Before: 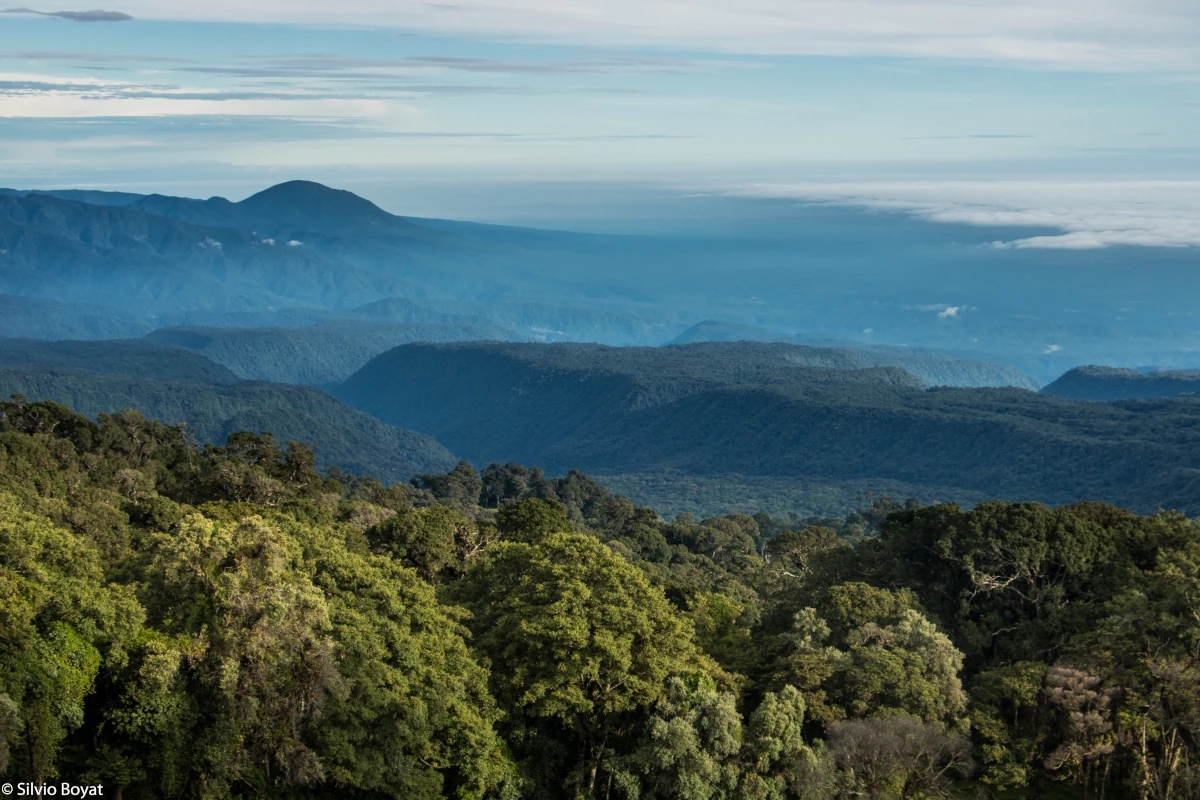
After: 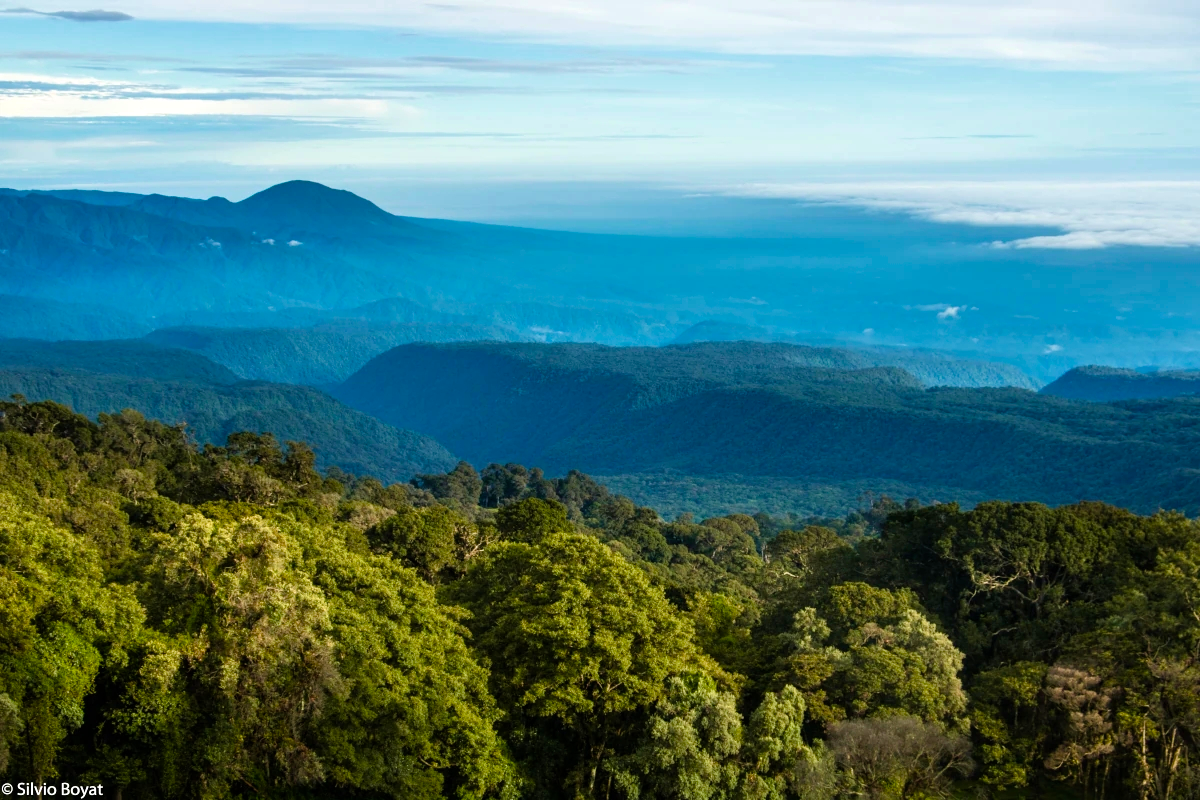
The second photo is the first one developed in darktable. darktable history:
tone equalizer: -8 EV -0.378 EV, -7 EV -0.413 EV, -6 EV -0.371 EV, -5 EV -0.202 EV, -3 EV 0.257 EV, -2 EV 0.329 EV, -1 EV 0.391 EV, +0 EV 0.443 EV
velvia: on, module defaults
color balance rgb: linear chroma grading › shadows 9.766%, linear chroma grading › highlights 9.84%, linear chroma grading › global chroma 15.565%, linear chroma grading › mid-tones 14.589%, perceptual saturation grading › global saturation 0.647%, perceptual saturation grading › highlights -14.768%, perceptual saturation grading › shadows 24.866%
